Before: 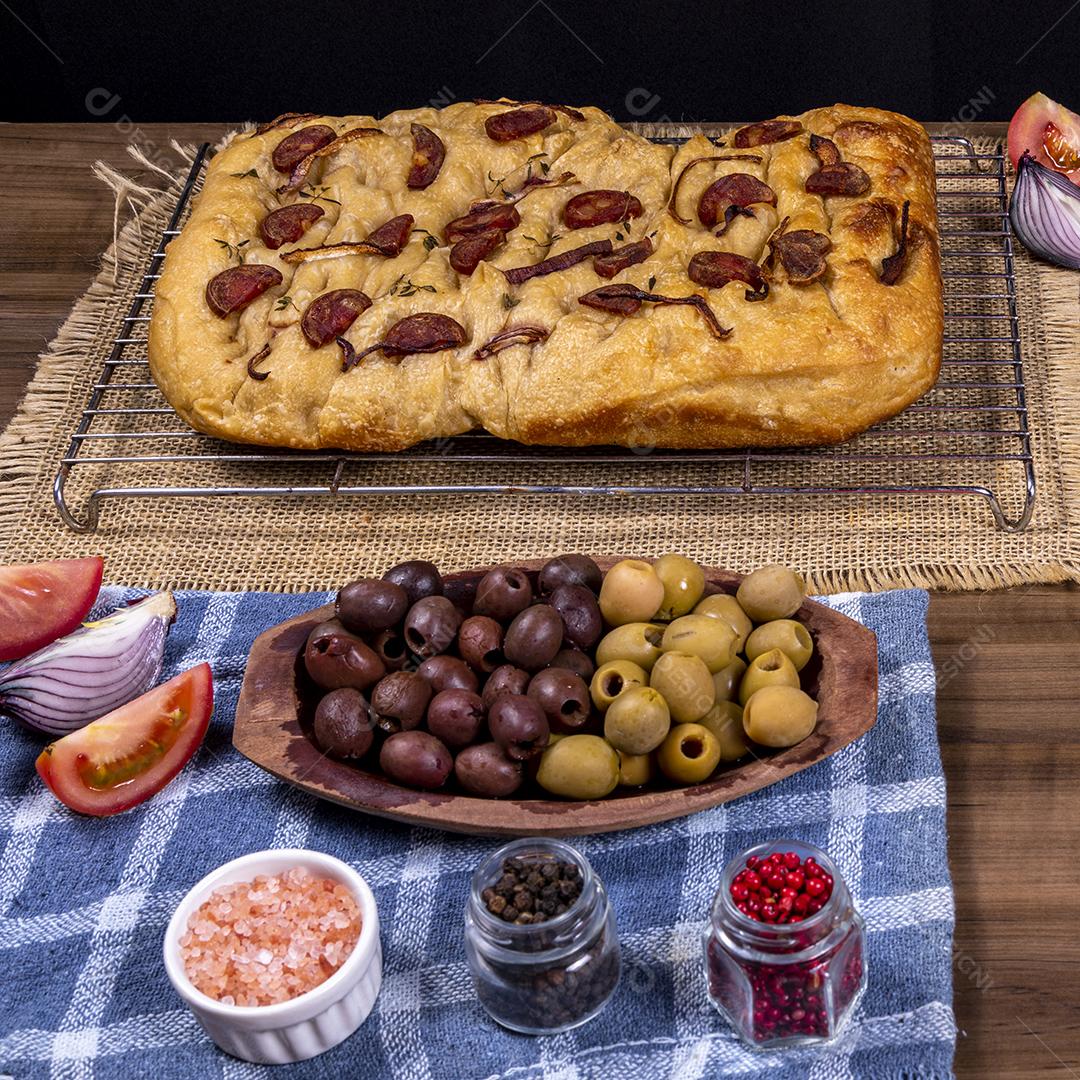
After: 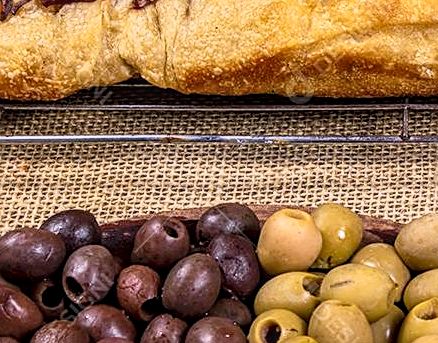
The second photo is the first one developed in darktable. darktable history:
local contrast: on, module defaults
crop: left 31.701%, top 32.586%, right 27.656%, bottom 35.584%
base curve: curves: ch0 [(0, 0) (0.088, 0.125) (0.176, 0.251) (0.354, 0.501) (0.613, 0.749) (1, 0.877)]
sharpen: on, module defaults
